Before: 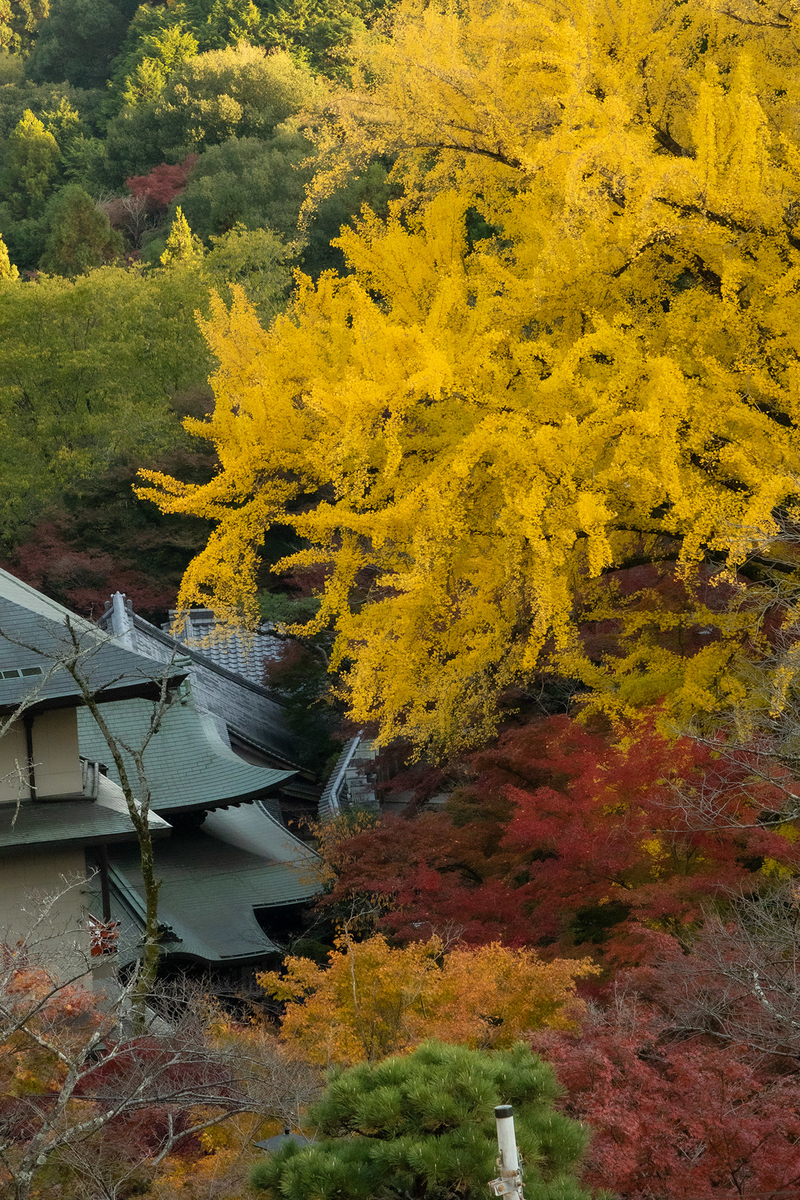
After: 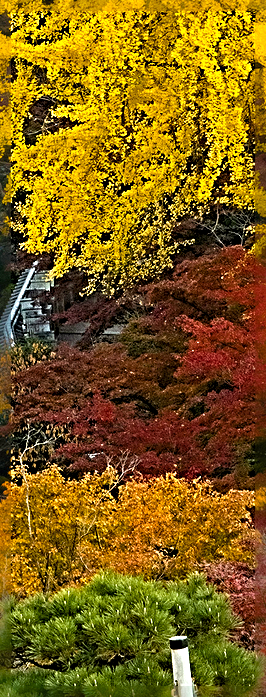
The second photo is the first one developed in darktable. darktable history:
exposure: exposure 0.494 EV, compensate highlight preservation false
sharpen: radius 4.052, amount 1.987
crop: left 40.743%, top 39.162%, right 25.91%, bottom 2.693%
color balance rgb: power › chroma 0.223%, power › hue 62°, perceptual saturation grading › global saturation 19.781%, global vibrance 20%
